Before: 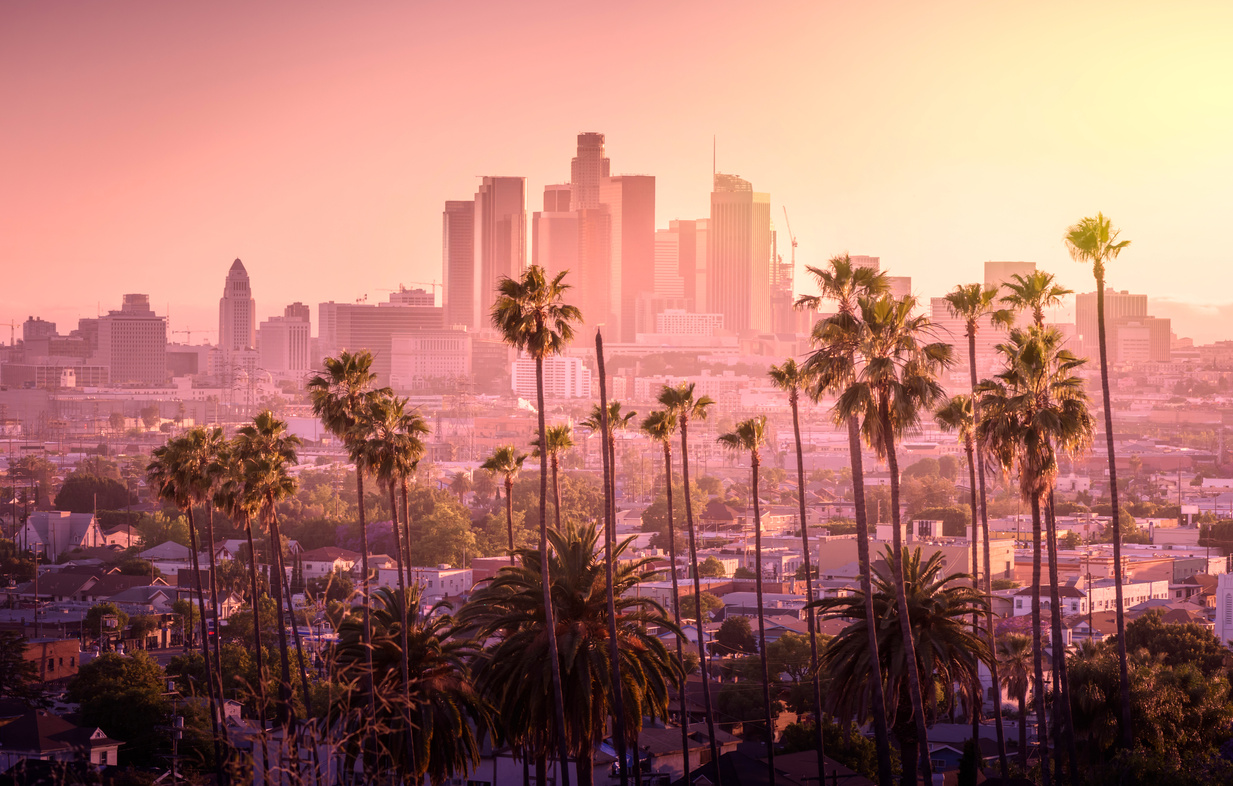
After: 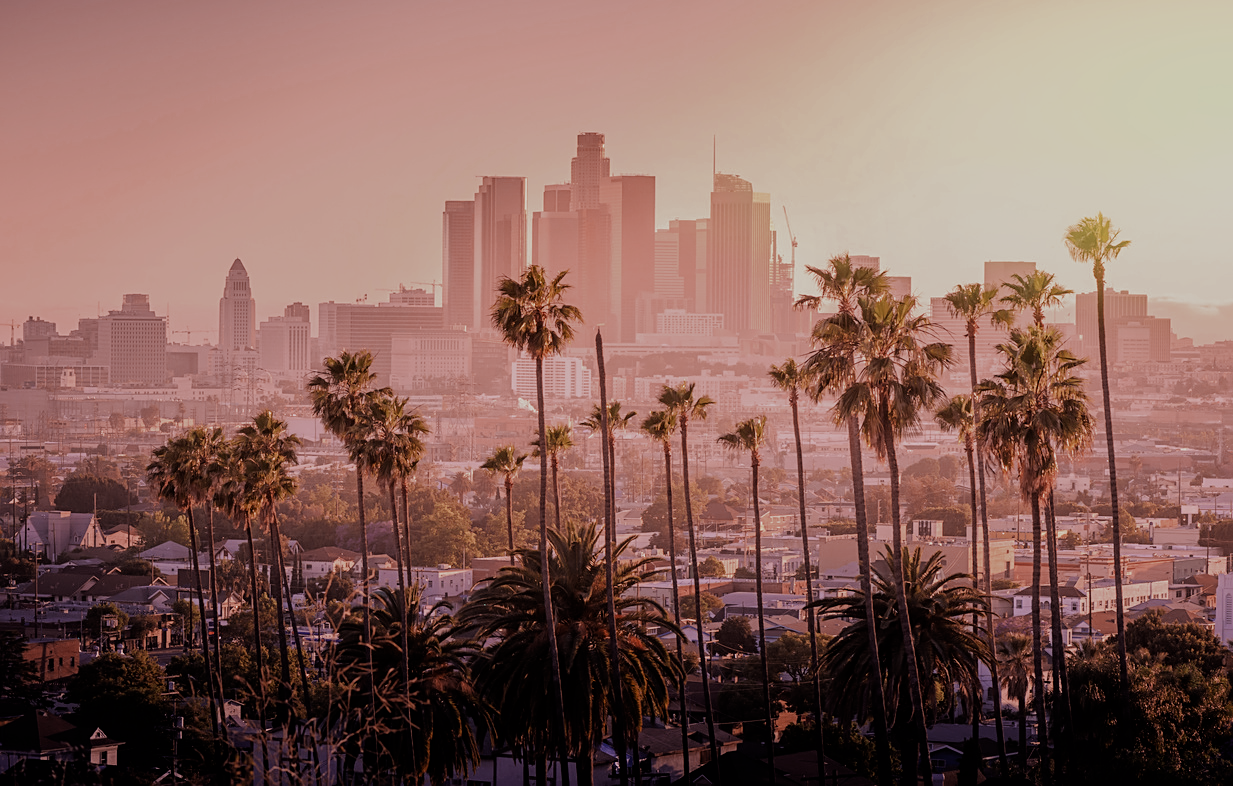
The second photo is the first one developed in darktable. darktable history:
color zones: curves: ch0 [(0, 0.5) (0.125, 0.4) (0.25, 0.5) (0.375, 0.4) (0.5, 0.4) (0.625, 0.35) (0.75, 0.35) (0.875, 0.5)]; ch1 [(0, 0.35) (0.125, 0.45) (0.25, 0.35) (0.375, 0.35) (0.5, 0.35) (0.625, 0.35) (0.75, 0.45) (0.875, 0.35)]; ch2 [(0, 0.6) (0.125, 0.5) (0.25, 0.5) (0.375, 0.6) (0.5, 0.6) (0.625, 0.5) (0.75, 0.5) (0.875, 0.5)]
filmic rgb: black relative exposure -6.98 EV, white relative exposure 5.63 EV, hardness 2.86
sharpen: on, module defaults
